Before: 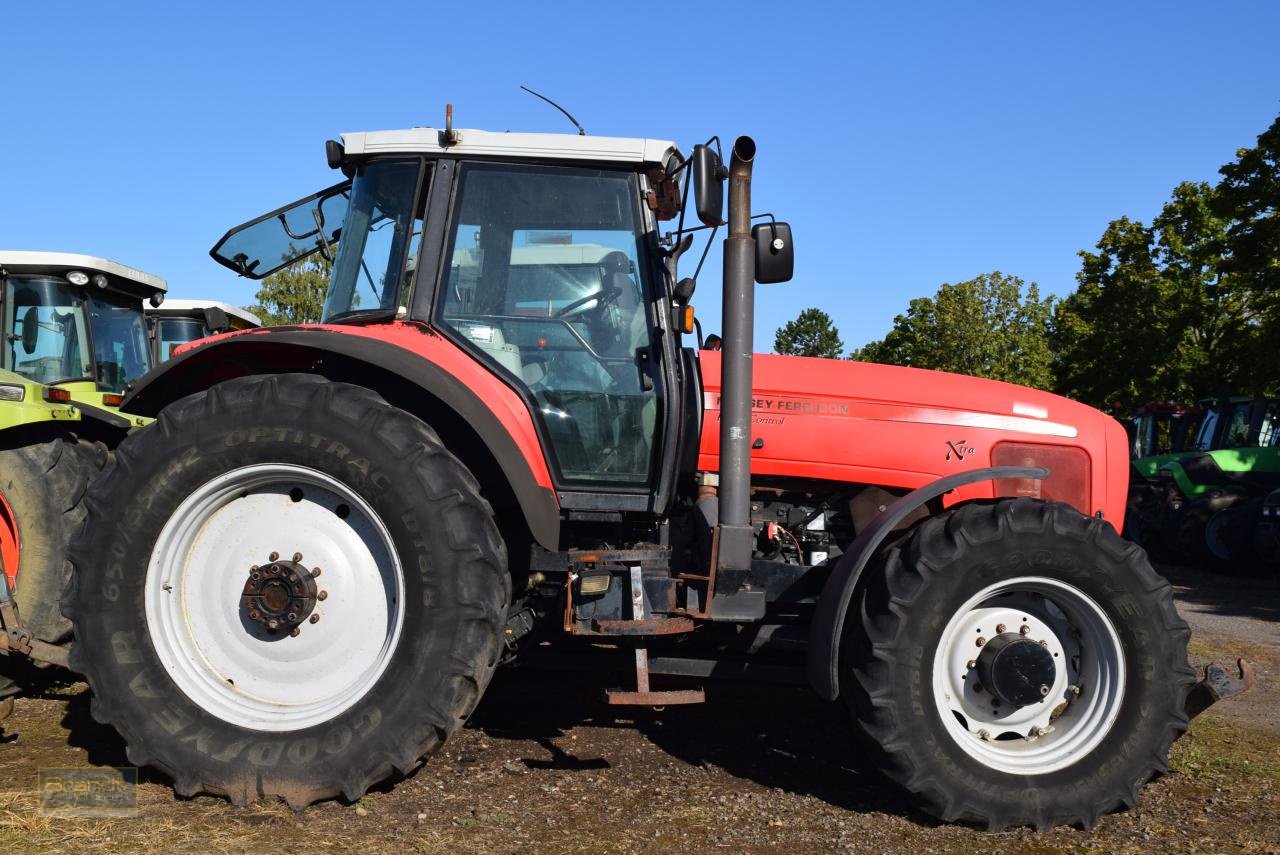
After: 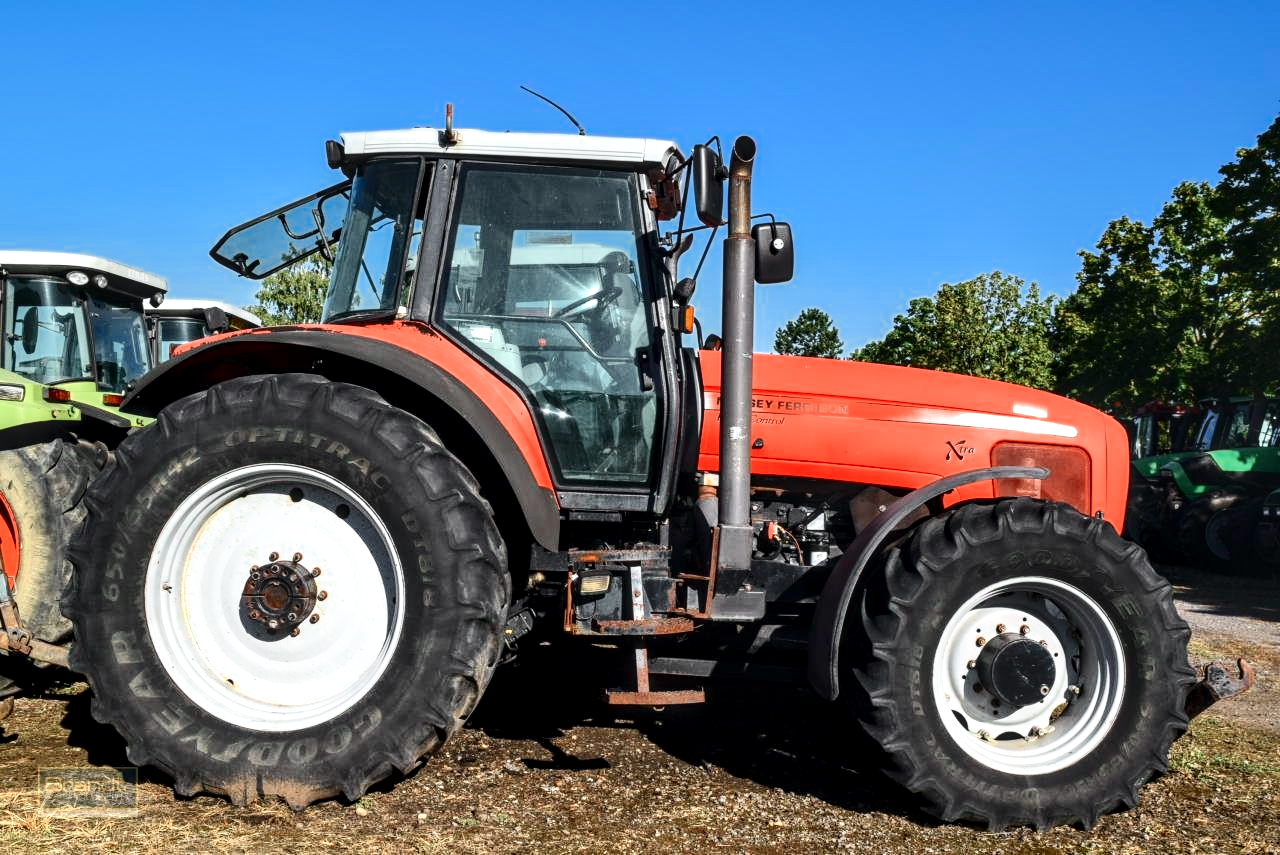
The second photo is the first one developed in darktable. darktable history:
local contrast: detail 155%
exposure: black level correction 0, exposure 0.499 EV, compensate exposure bias true, compensate highlight preservation false
tone curve: curves: ch0 [(0, 0.028) (0.037, 0.05) (0.123, 0.108) (0.19, 0.164) (0.269, 0.247) (0.475, 0.533) (0.595, 0.695) (0.718, 0.823) (0.855, 0.913) (1, 0.982)]; ch1 [(0, 0) (0.243, 0.245) (0.427, 0.41) (0.493, 0.481) (0.505, 0.502) (0.536, 0.545) (0.56, 0.582) (0.611, 0.644) (0.769, 0.807) (1, 1)]; ch2 [(0, 0) (0.249, 0.216) (0.349, 0.321) (0.424, 0.442) (0.476, 0.483) (0.498, 0.499) (0.517, 0.519) (0.532, 0.55) (0.569, 0.608) (0.614, 0.661) (0.706, 0.75) (0.808, 0.809) (0.991, 0.968)], color space Lab, independent channels, preserve colors none
color zones: curves: ch0 [(0, 0.5) (0.125, 0.4) (0.25, 0.5) (0.375, 0.4) (0.5, 0.4) (0.625, 0.35) (0.75, 0.35) (0.875, 0.5)]; ch1 [(0, 0.35) (0.125, 0.45) (0.25, 0.35) (0.375, 0.35) (0.5, 0.35) (0.625, 0.35) (0.75, 0.45) (0.875, 0.35)]; ch2 [(0, 0.6) (0.125, 0.5) (0.25, 0.5) (0.375, 0.6) (0.5, 0.6) (0.625, 0.5) (0.75, 0.5) (0.875, 0.5)]
tone equalizer: edges refinement/feathering 500, mask exposure compensation -1.57 EV, preserve details no
